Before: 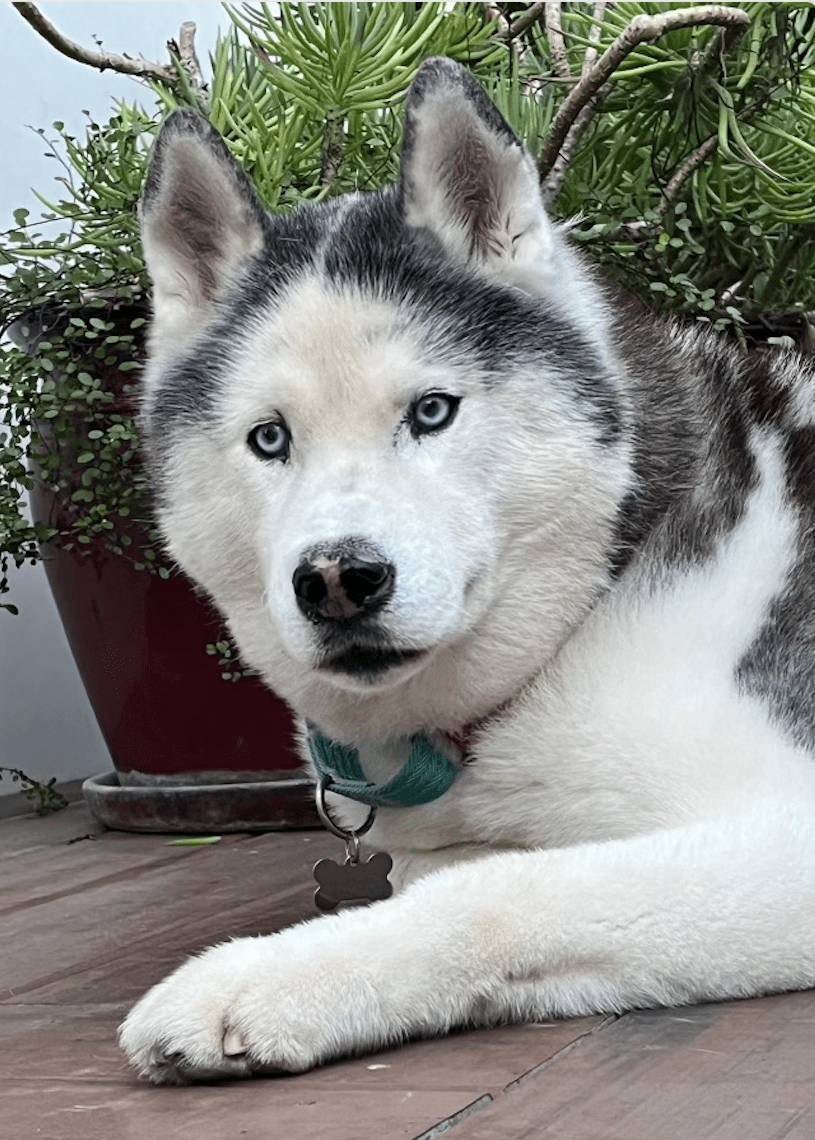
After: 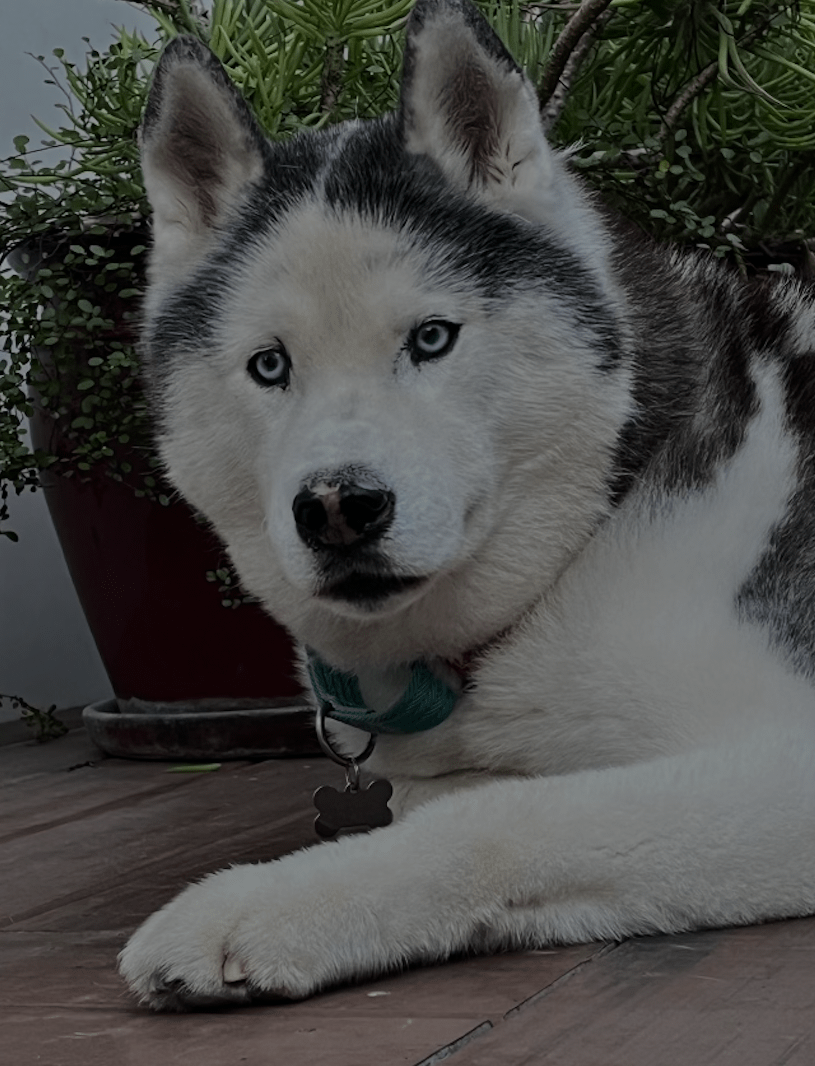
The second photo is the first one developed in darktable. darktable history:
crop and rotate: top 6.44%
tone equalizer: -8 EV -1.98 EV, -7 EV -1.97 EV, -6 EV -1.96 EV, -5 EV -1.98 EV, -4 EV -1.96 EV, -3 EV -1.99 EV, -2 EV -1.98 EV, -1 EV -1.62 EV, +0 EV -2 EV
